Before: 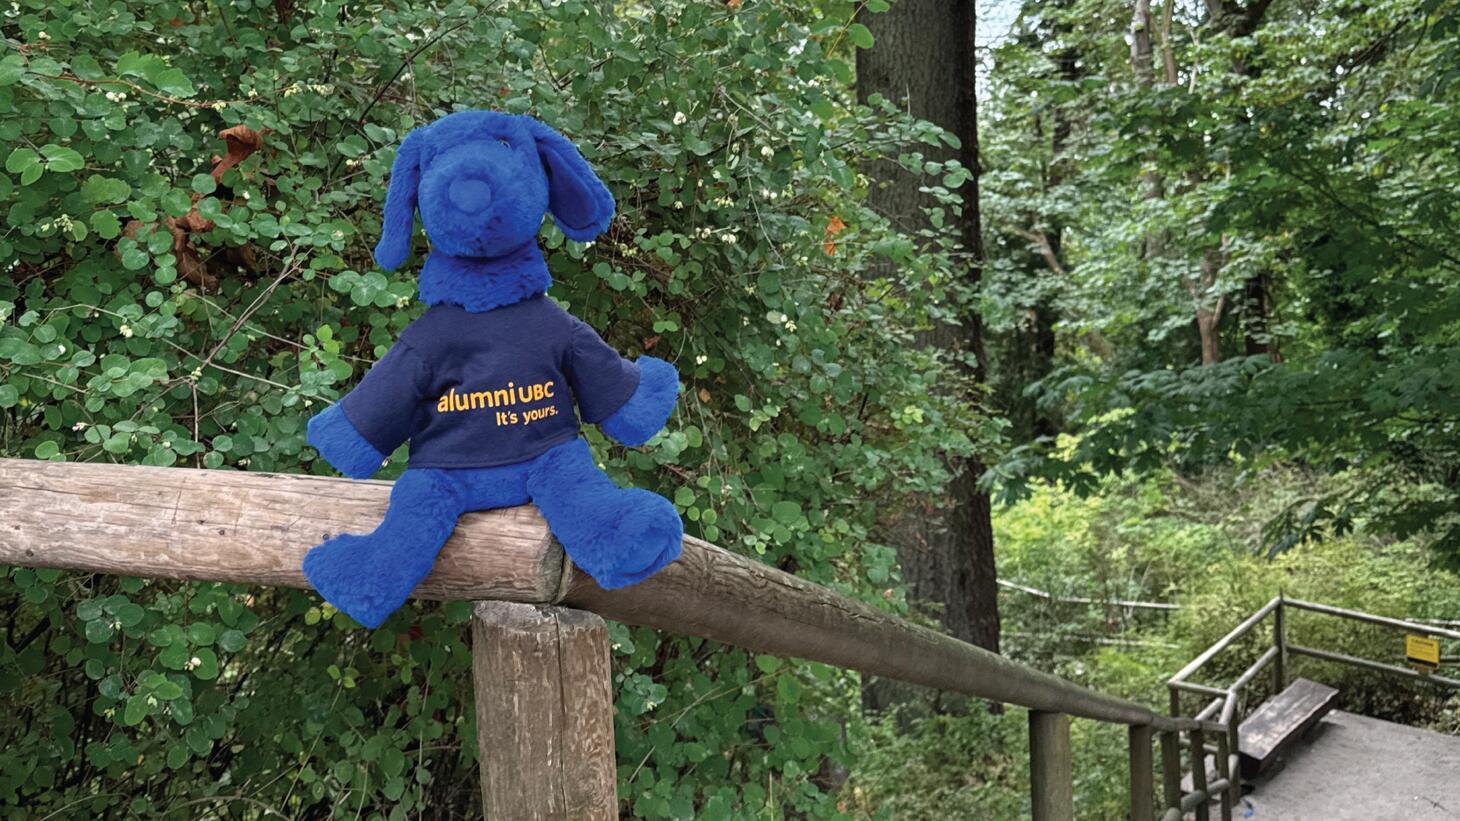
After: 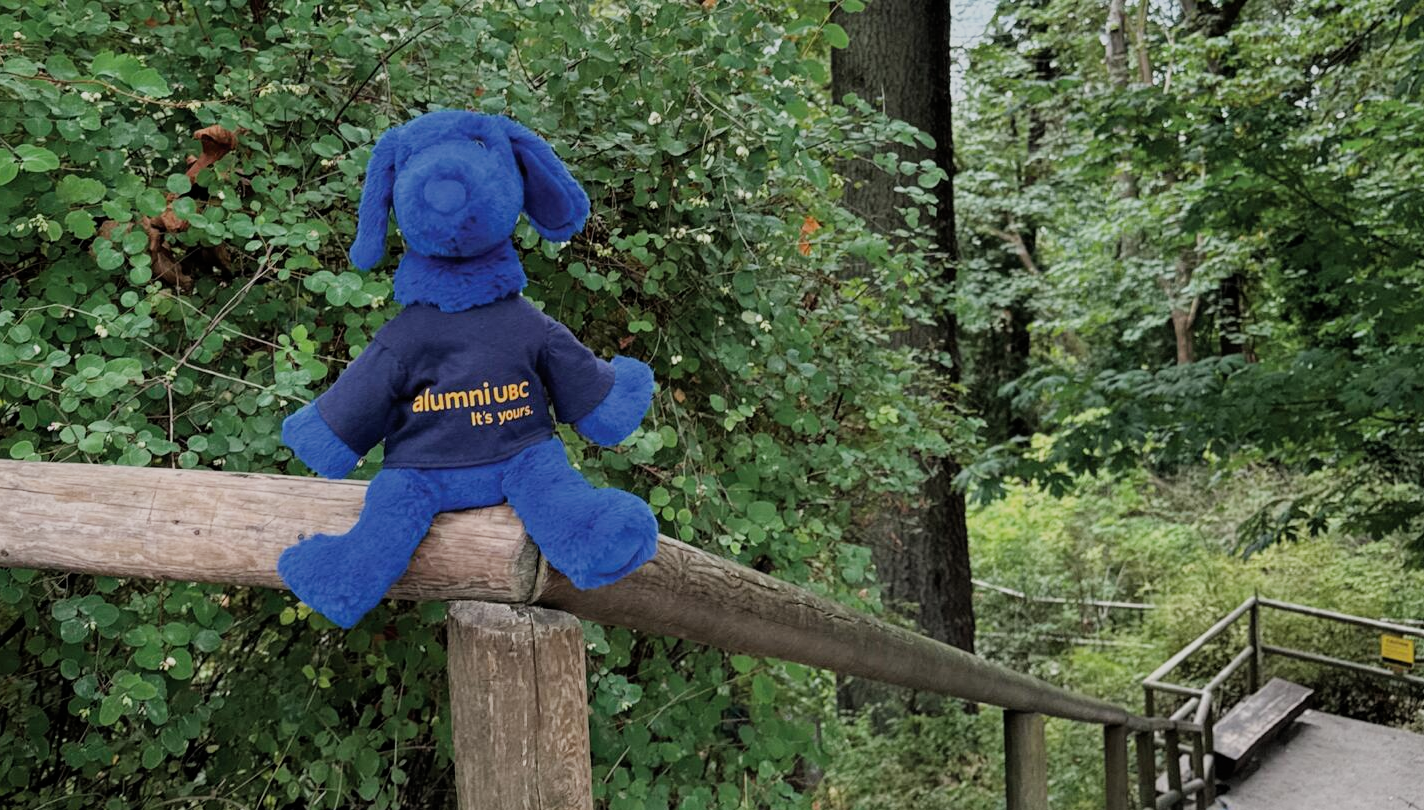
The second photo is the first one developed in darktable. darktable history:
crop and rotate: left 1.774%, right 0.633%, bottom 1.28%
filmic rgb: black relative exposure -7.65 EV, white relative exposure 4.56 EV, hardness 3.61
